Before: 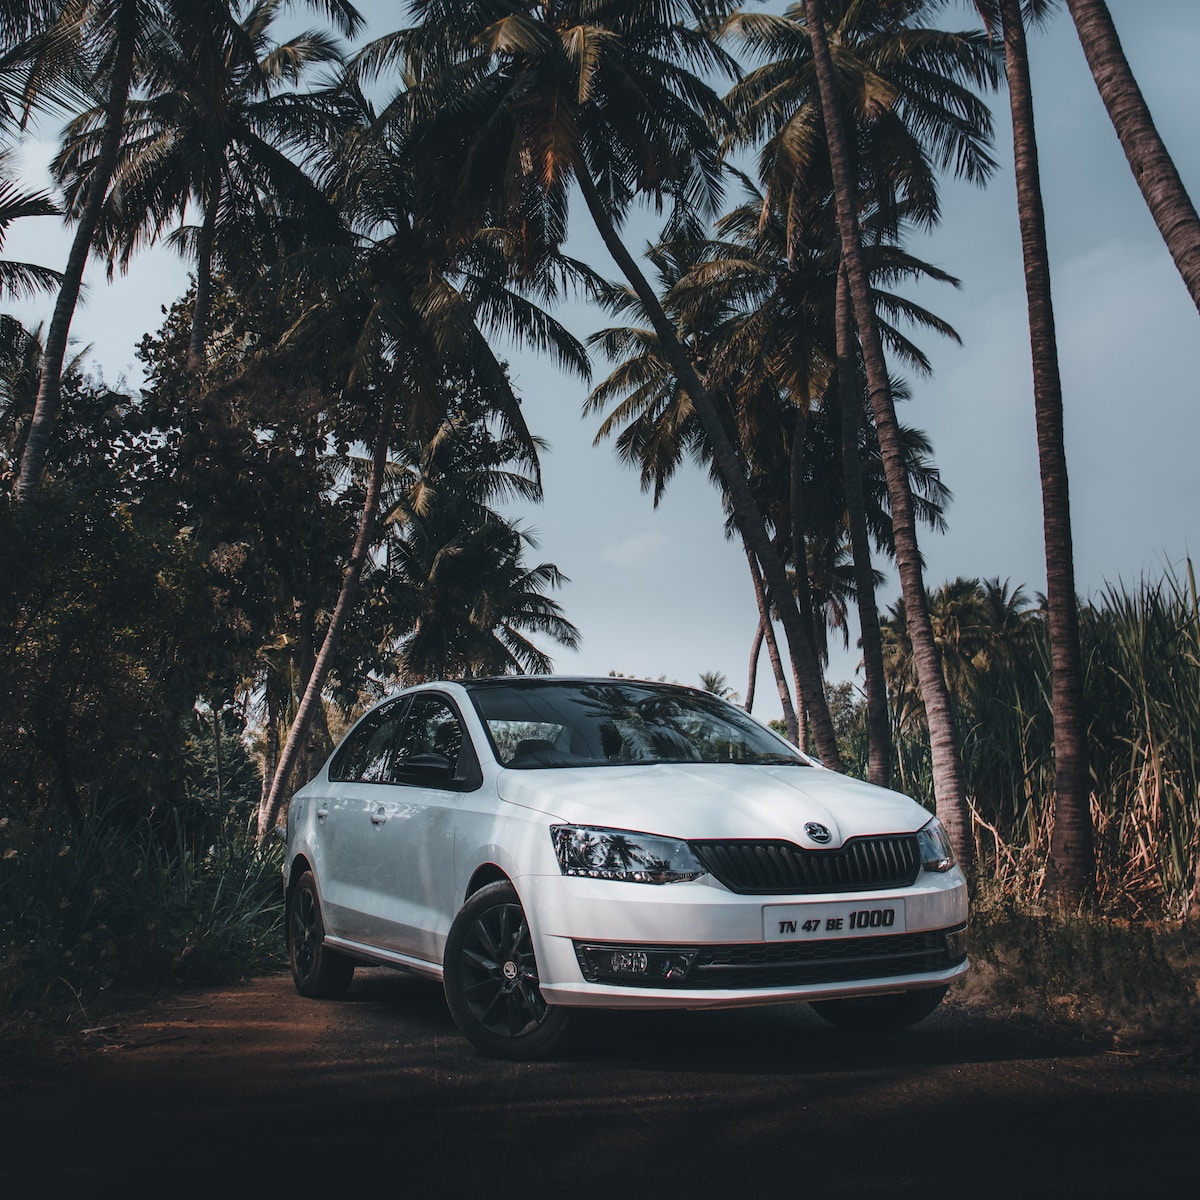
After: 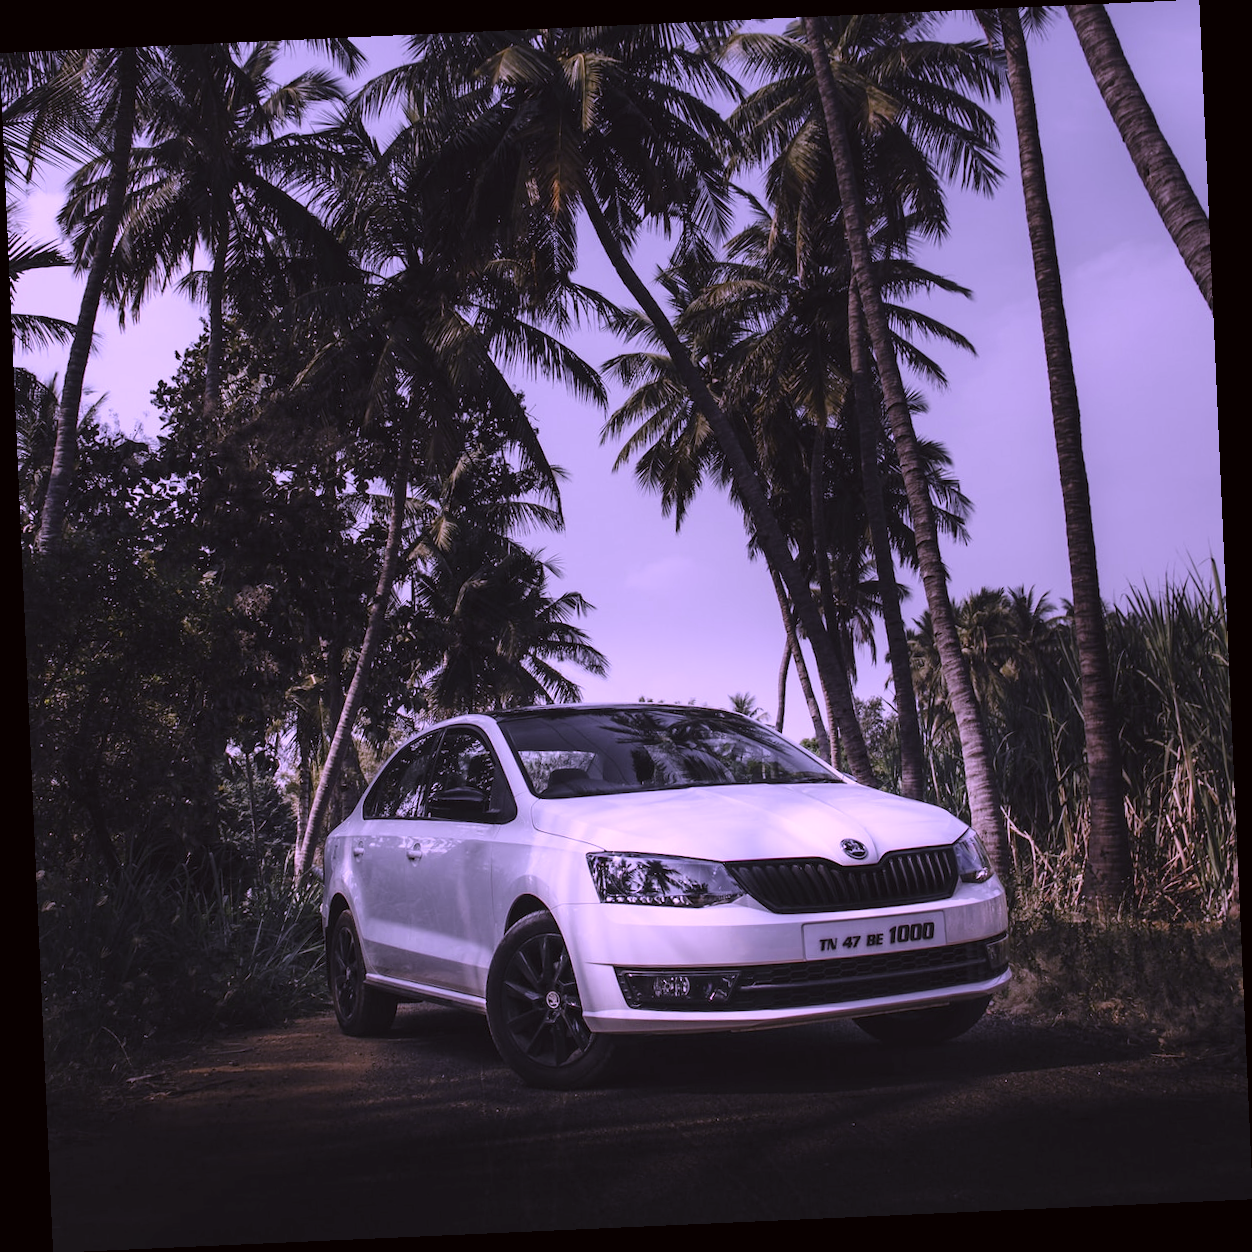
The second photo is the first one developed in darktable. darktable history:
levels: levels [0.026, 0.507, 0.987]
rotate and perspective: rotation -2.56°, automatic cropping off
color correction: highlights a* 17.94, highlights b* 35.39, shadows a* 1.48, shadows b* 6.42, saturation 1.01
white balance: red 0.766, blue 1.537
